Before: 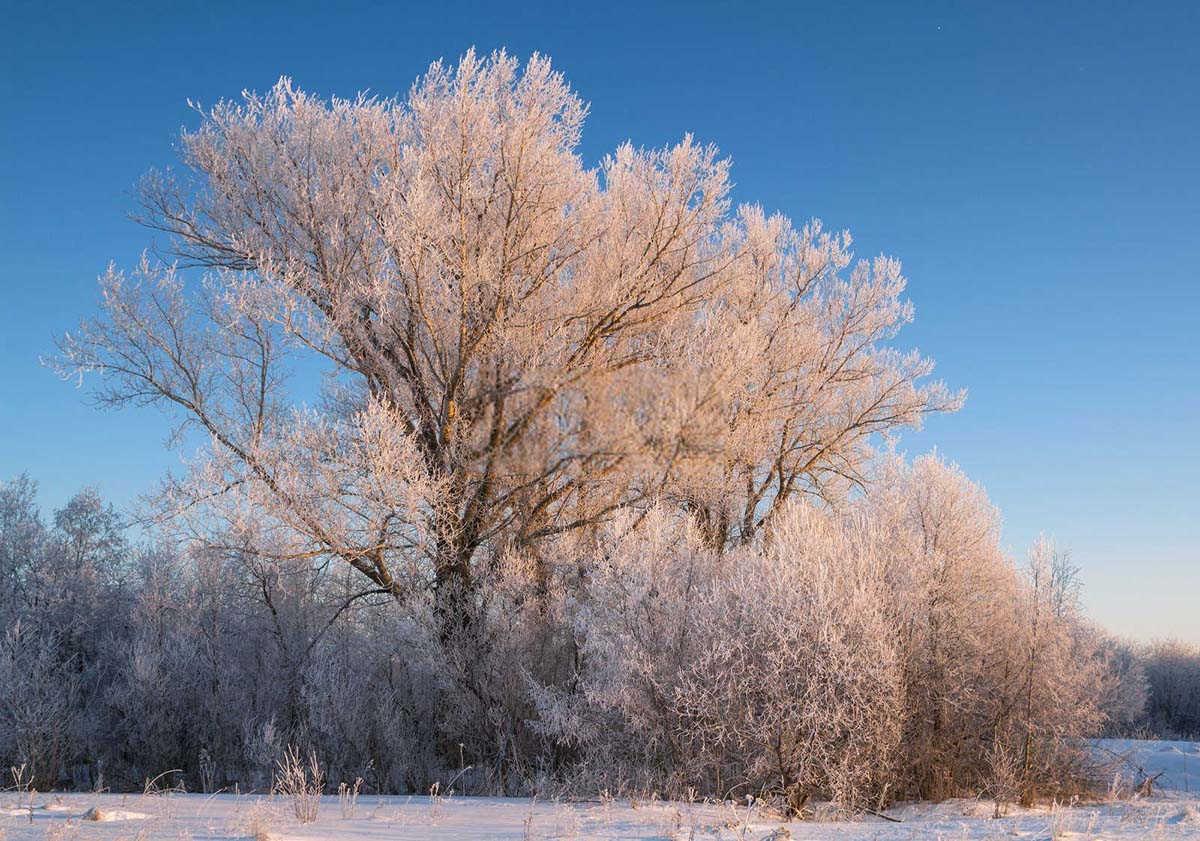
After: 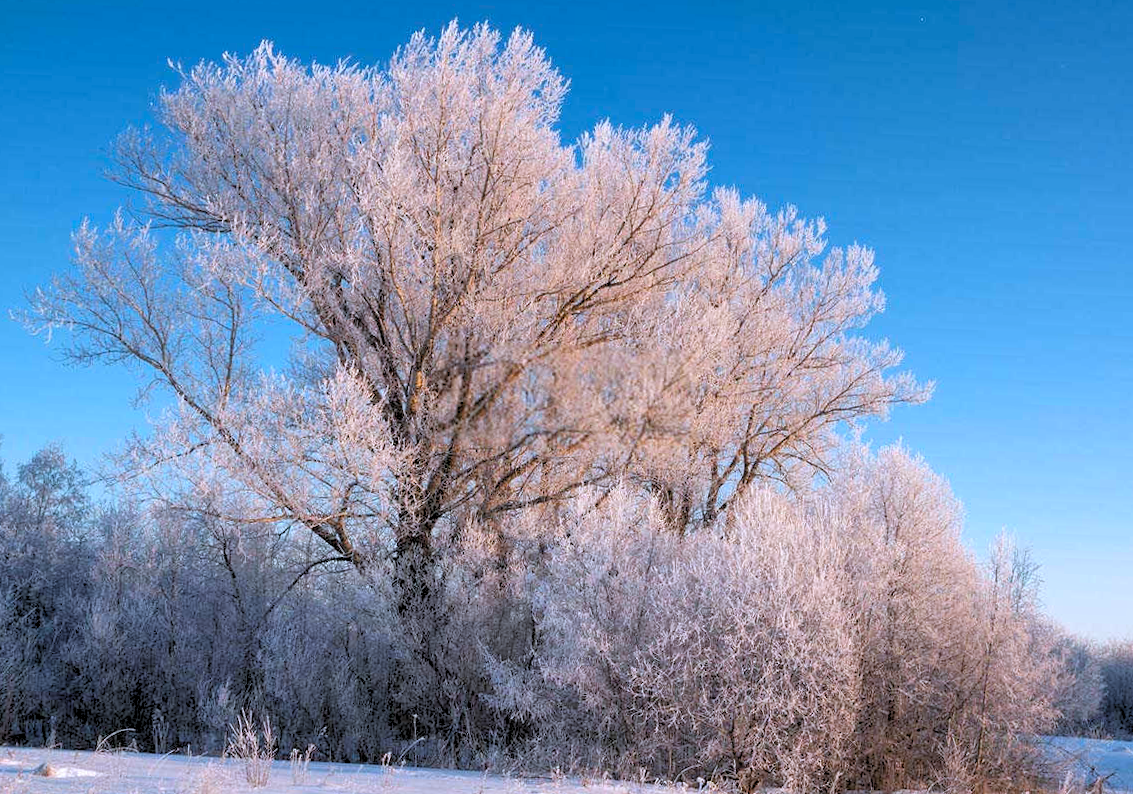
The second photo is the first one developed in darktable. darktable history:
color correction: highlights a* -2.24, highlights b* -18.1
rgb levels: levels [[0.013, 0.434, 0.89], [0, 0.5, 1], [0, 0.5, 1]]
crop and rotate: angle -2.38°
shadows and highlights: shadows 35, highlights -35, soften with gaussian
